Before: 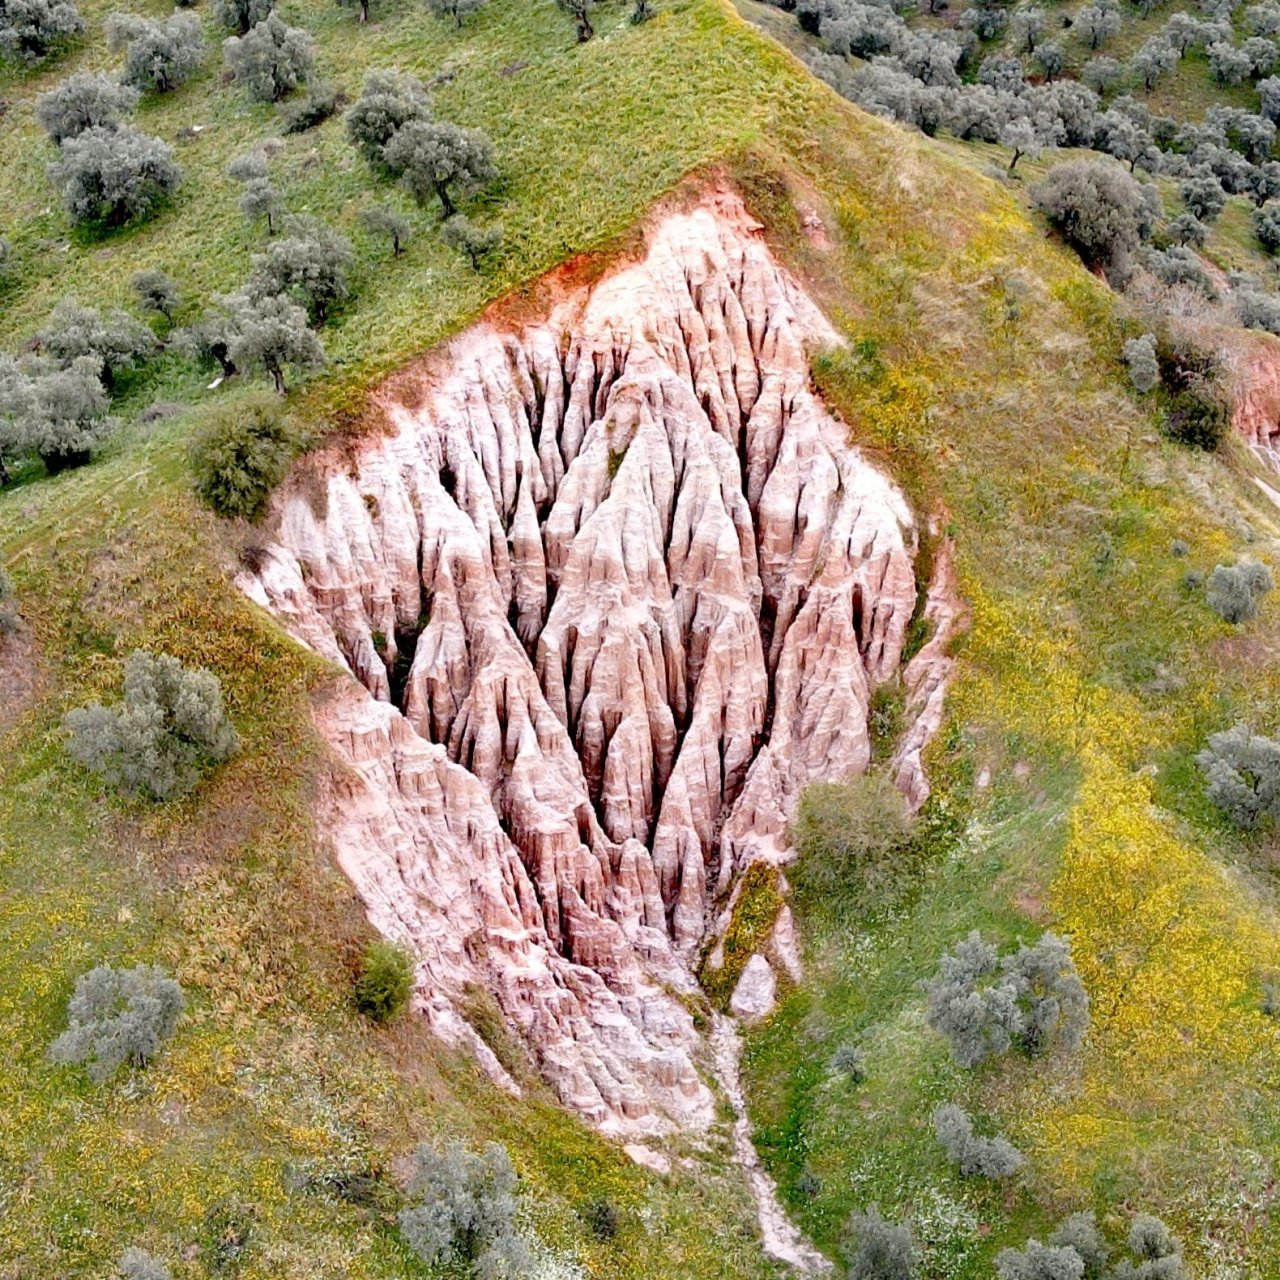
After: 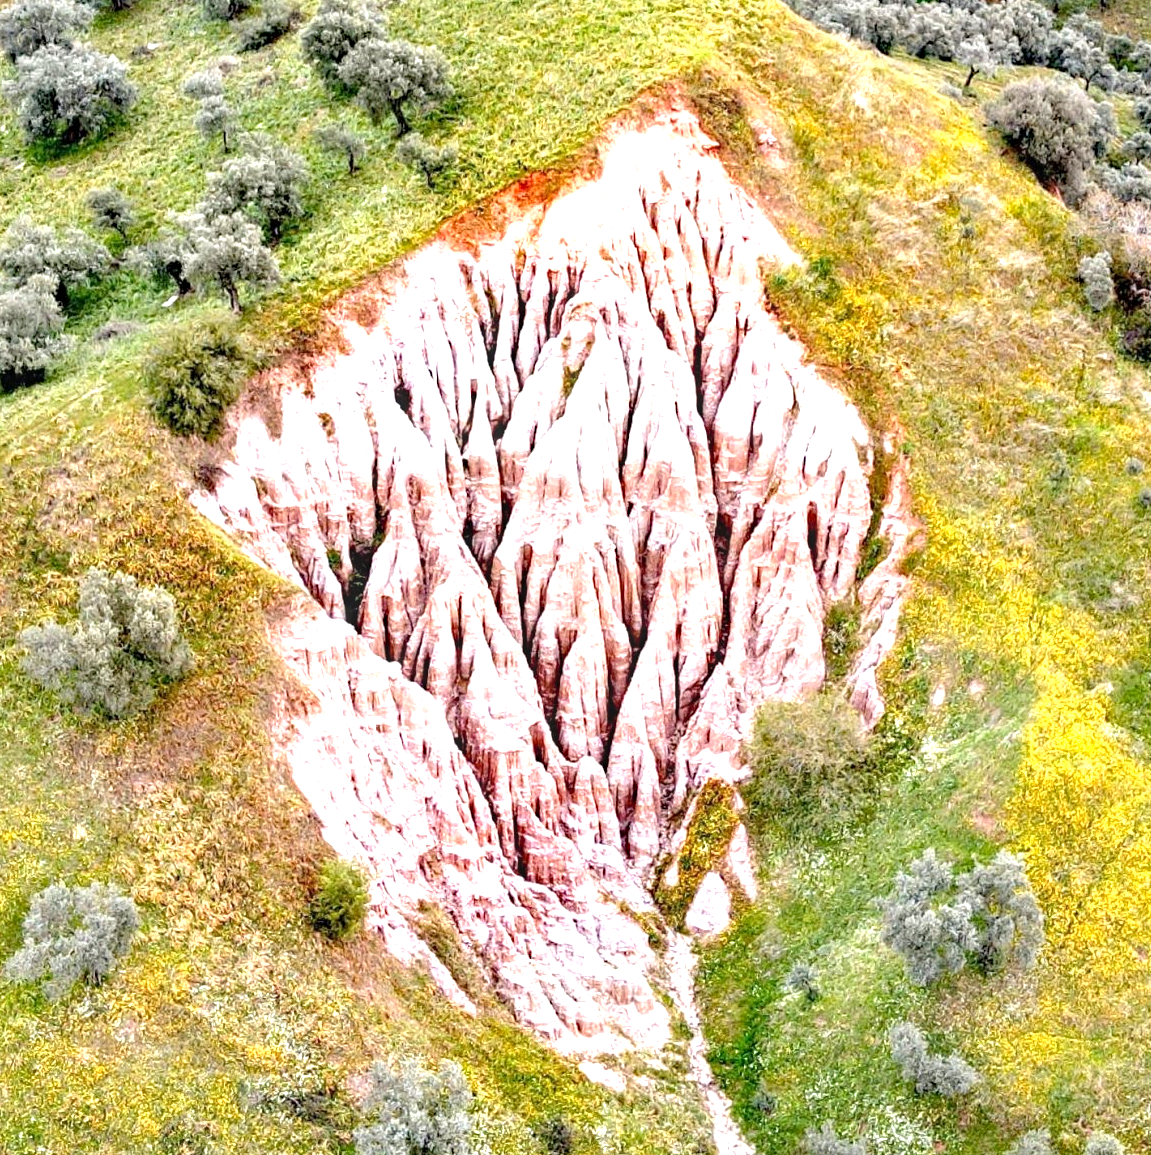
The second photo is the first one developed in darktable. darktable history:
crop: left 3.527%, top 6.482%, right 6.534%, bottom 3.237%
exposure: black level correction 0, exposure 1.001 EV, compensate highlight preservation false
haze removal: compatibility mode true, adaptive false
local contrast: on, module defaults
